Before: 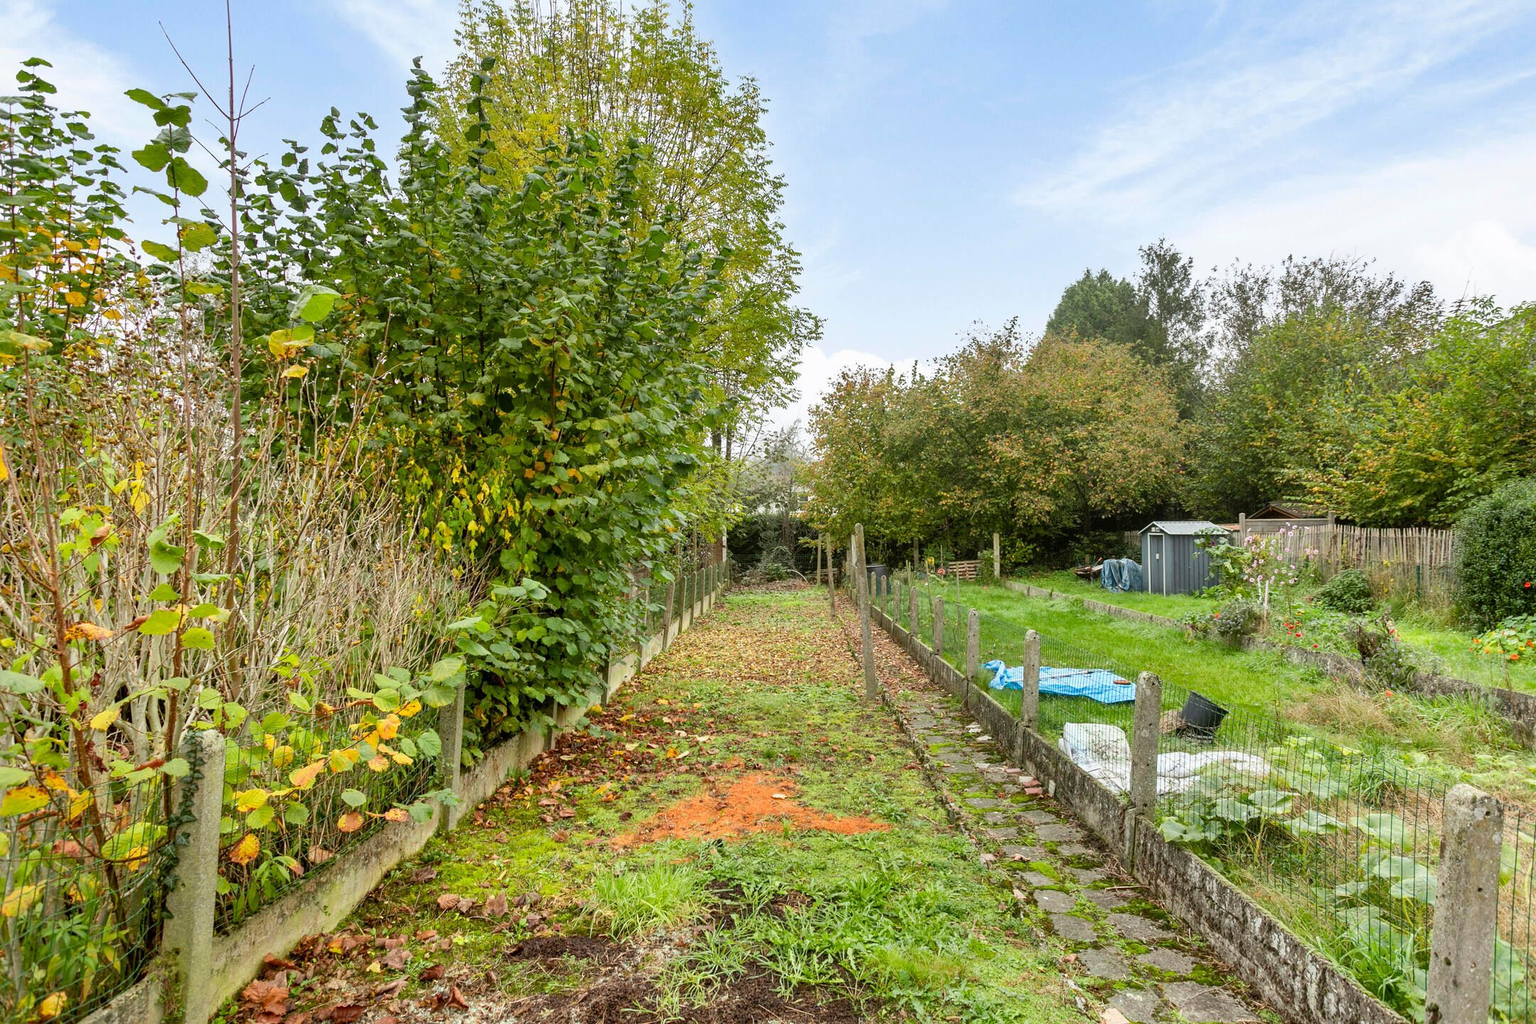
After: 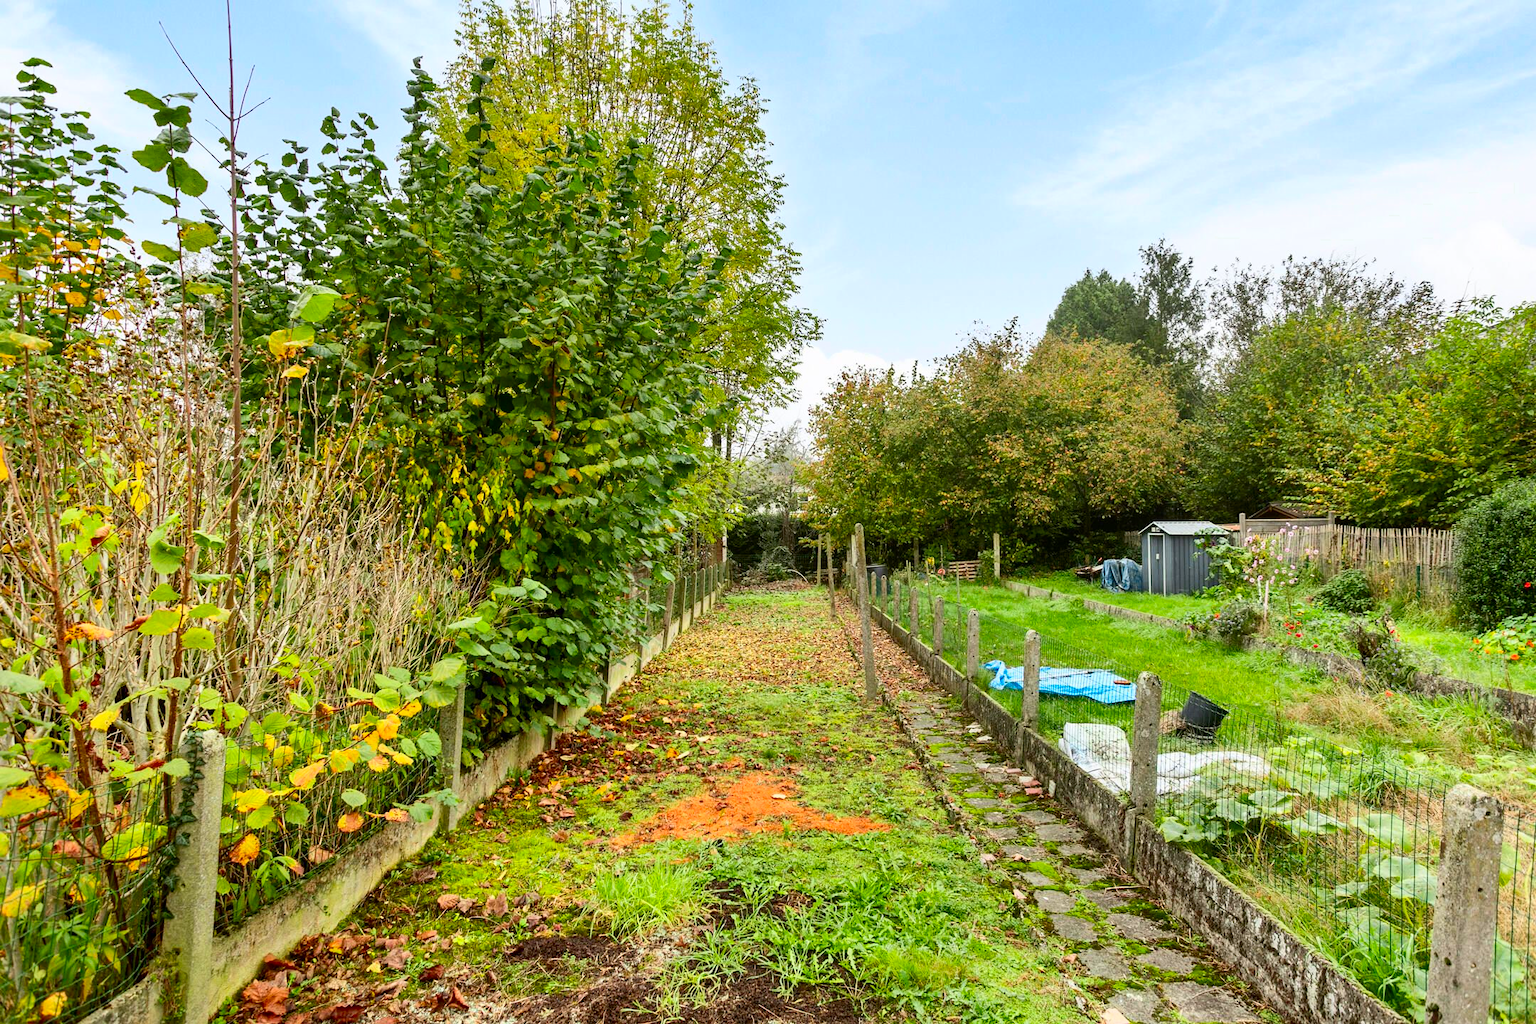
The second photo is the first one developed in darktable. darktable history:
contrast brightness saturation: contrast 0.18, saturation 0.305
color zones: curves: ch0 [(0.25, 0.5) (0.423, 0.5) (0.443, 0.5) (0.521, 0.756) (0.568, 0.5) (0.576, 0.5) (0.75, 0.5)]; ch1 [(0.25, 0.5) (0.423, 0.5) (0.443, 0.5) (0.539, 0.873) (0.624, 0.565) (0.631, 0.5) (0.75, 0.5)], mix -136.78%
